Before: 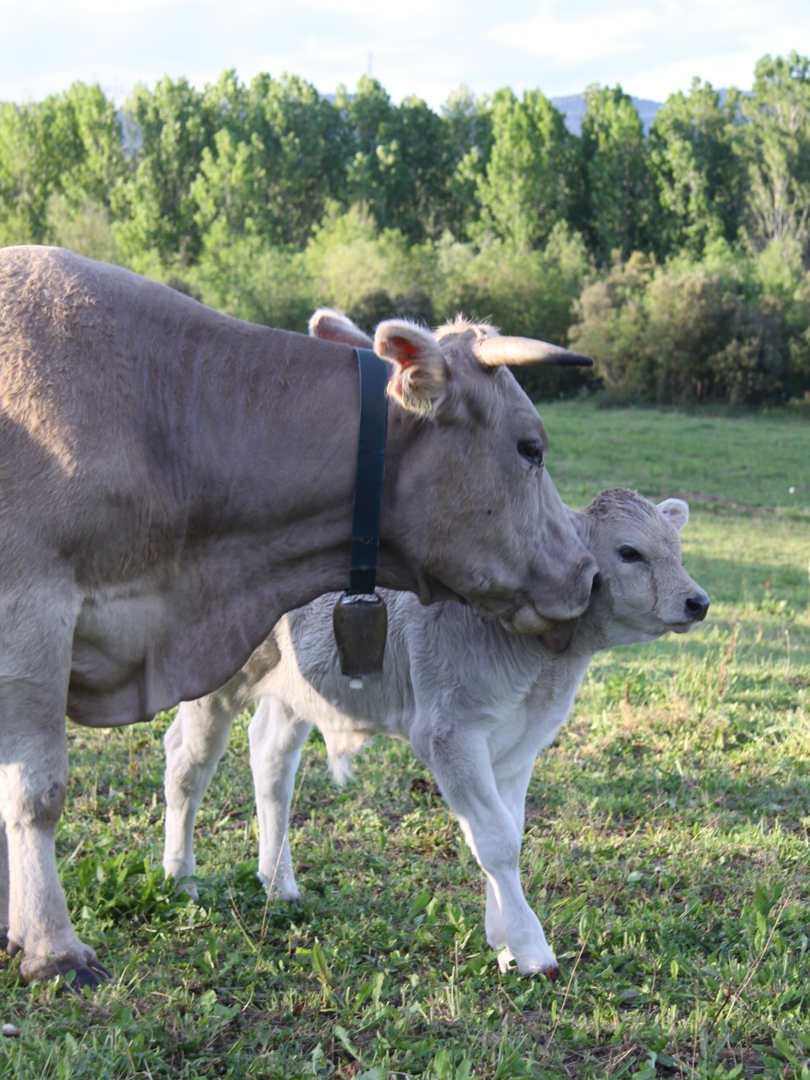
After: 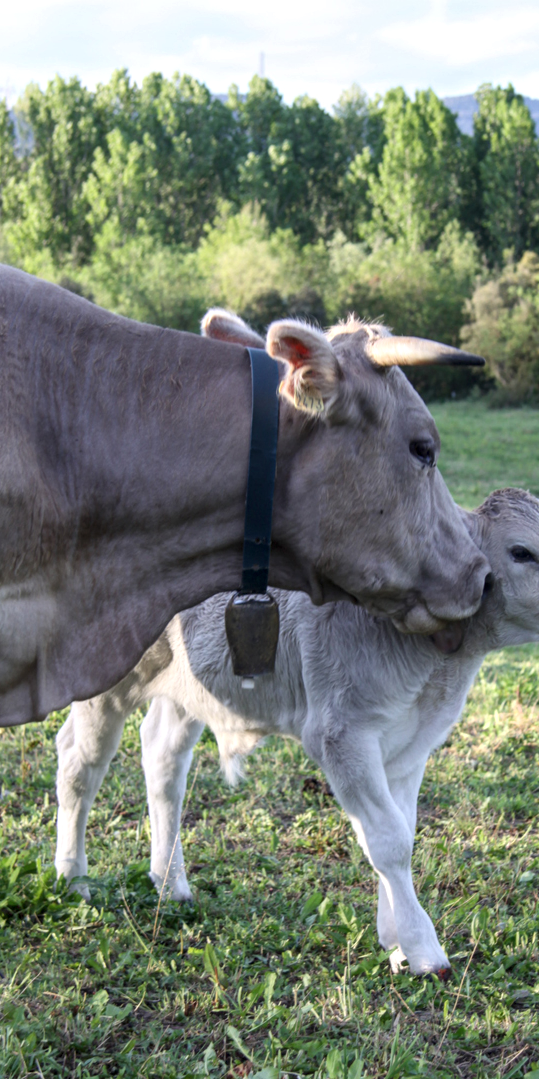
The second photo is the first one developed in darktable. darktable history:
crop and rotate: left 13.342%, right 19.991%
local contrast: detail 130%
